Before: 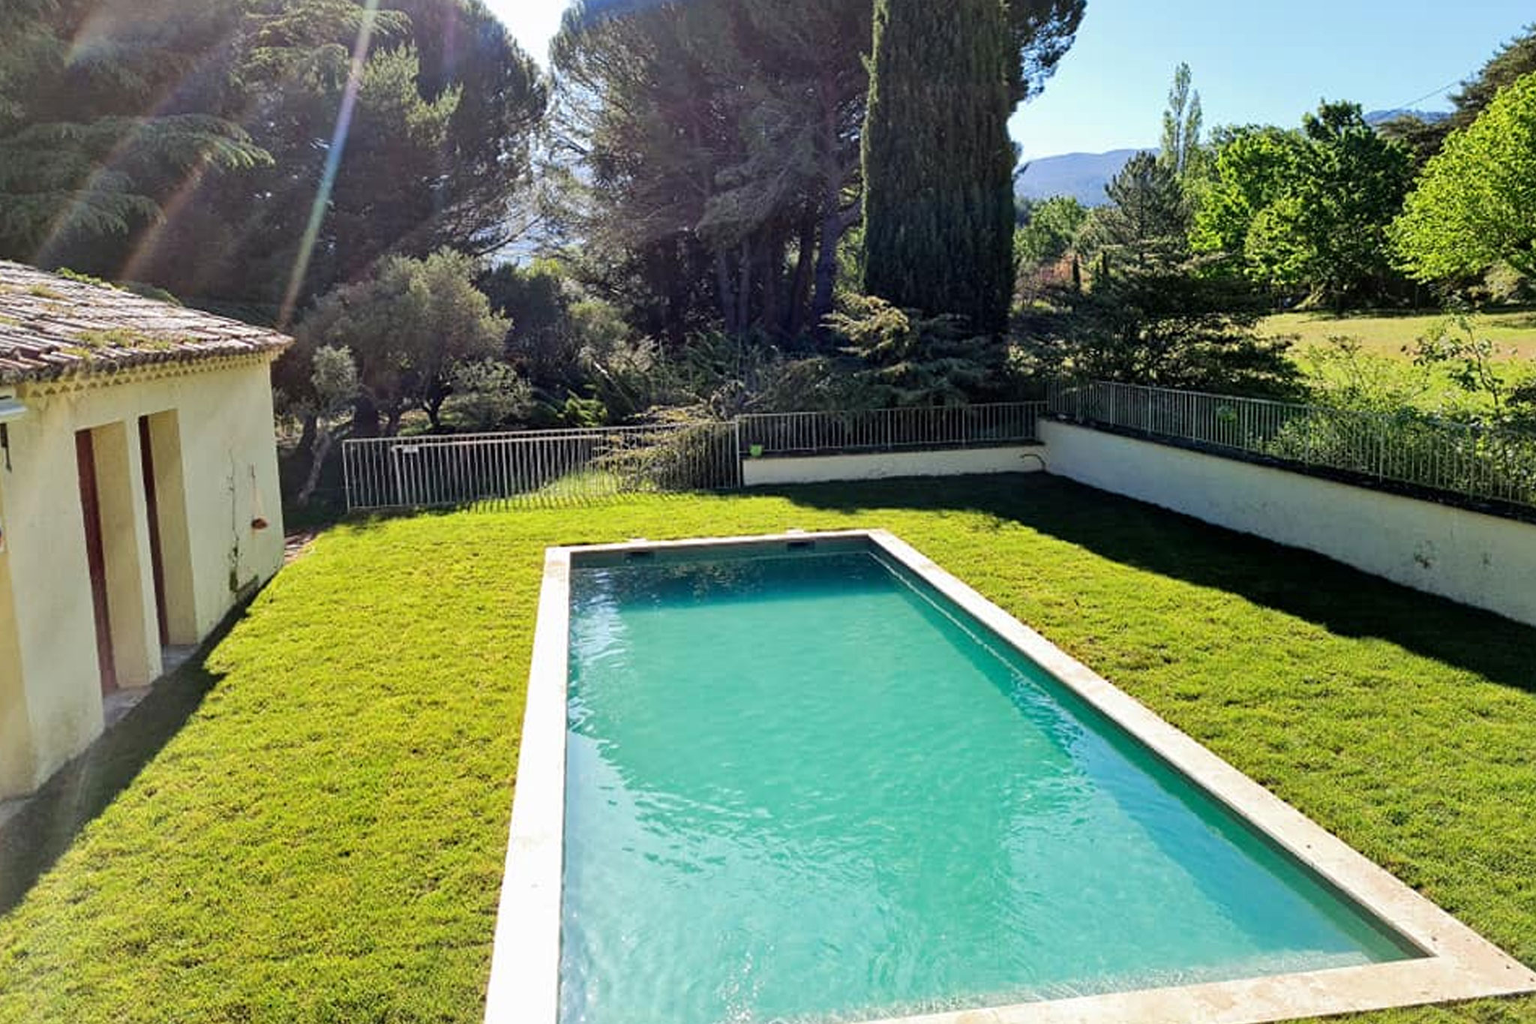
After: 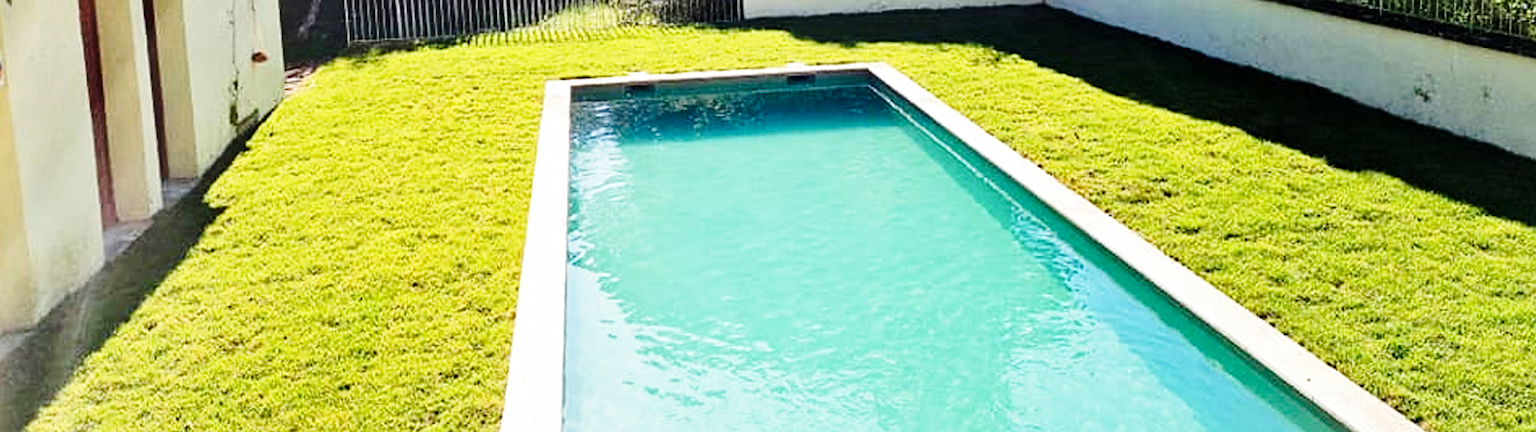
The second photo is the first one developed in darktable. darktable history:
sharpen: amount 0.216
crop: top 45.578%, bottom 12.199%
base curve: curves: ch0 [(0, 0) (0.028, 0.03) (0.121, 0.232) (0.46, 0.748) (0.859, 0.968) (1, 1)], preserve colors none
